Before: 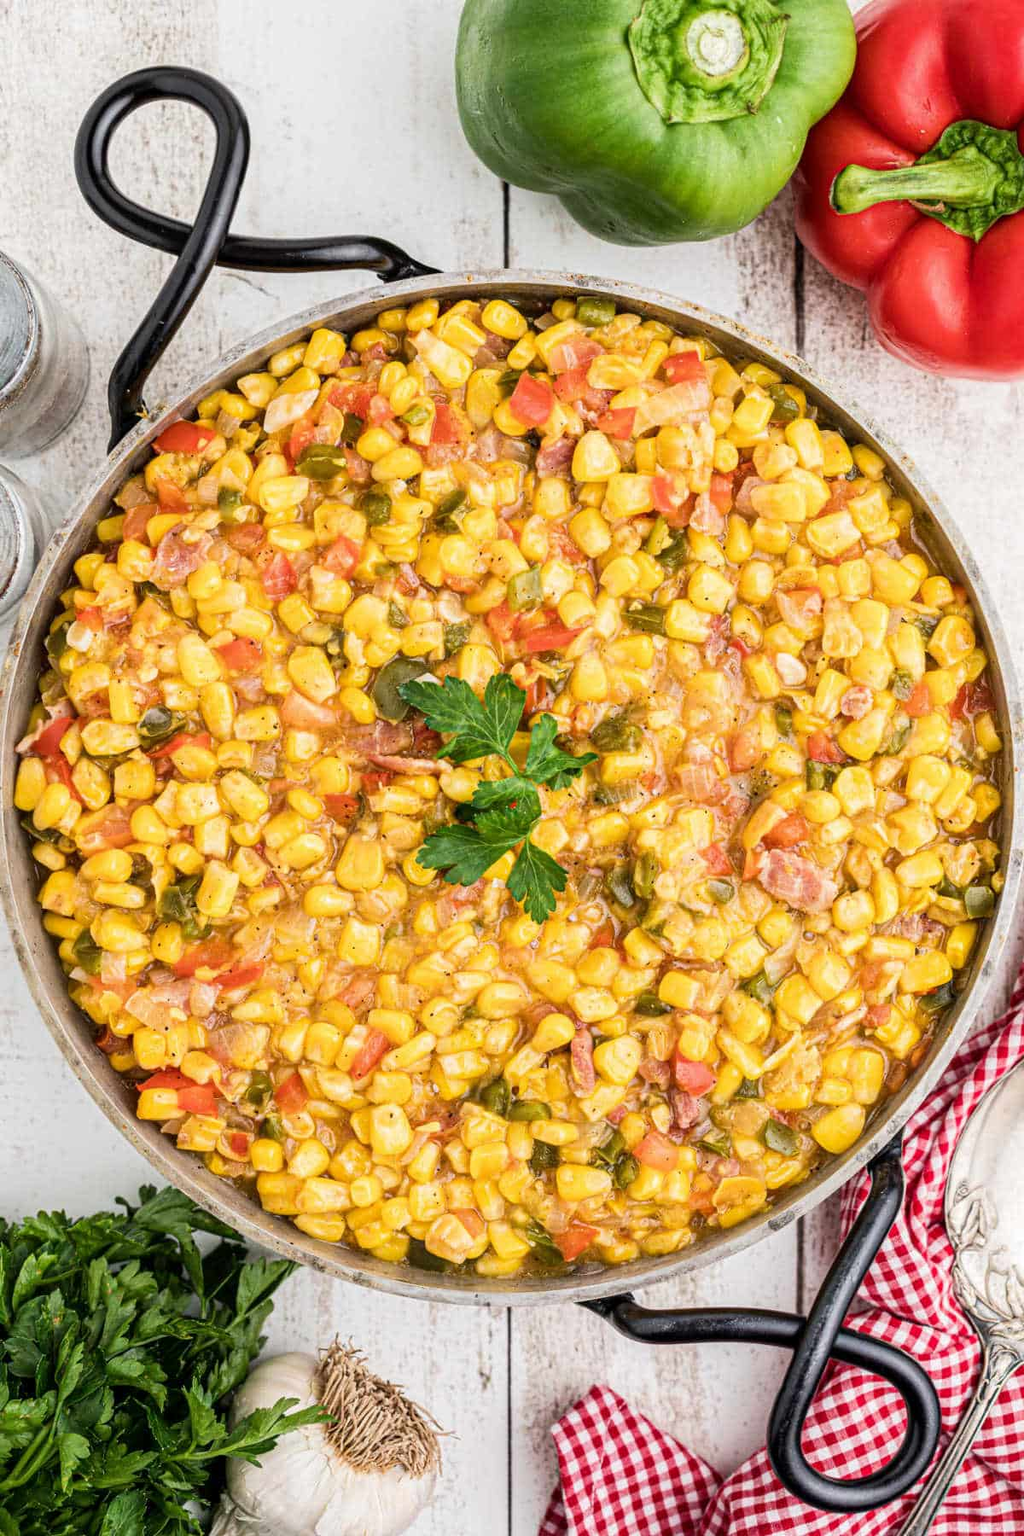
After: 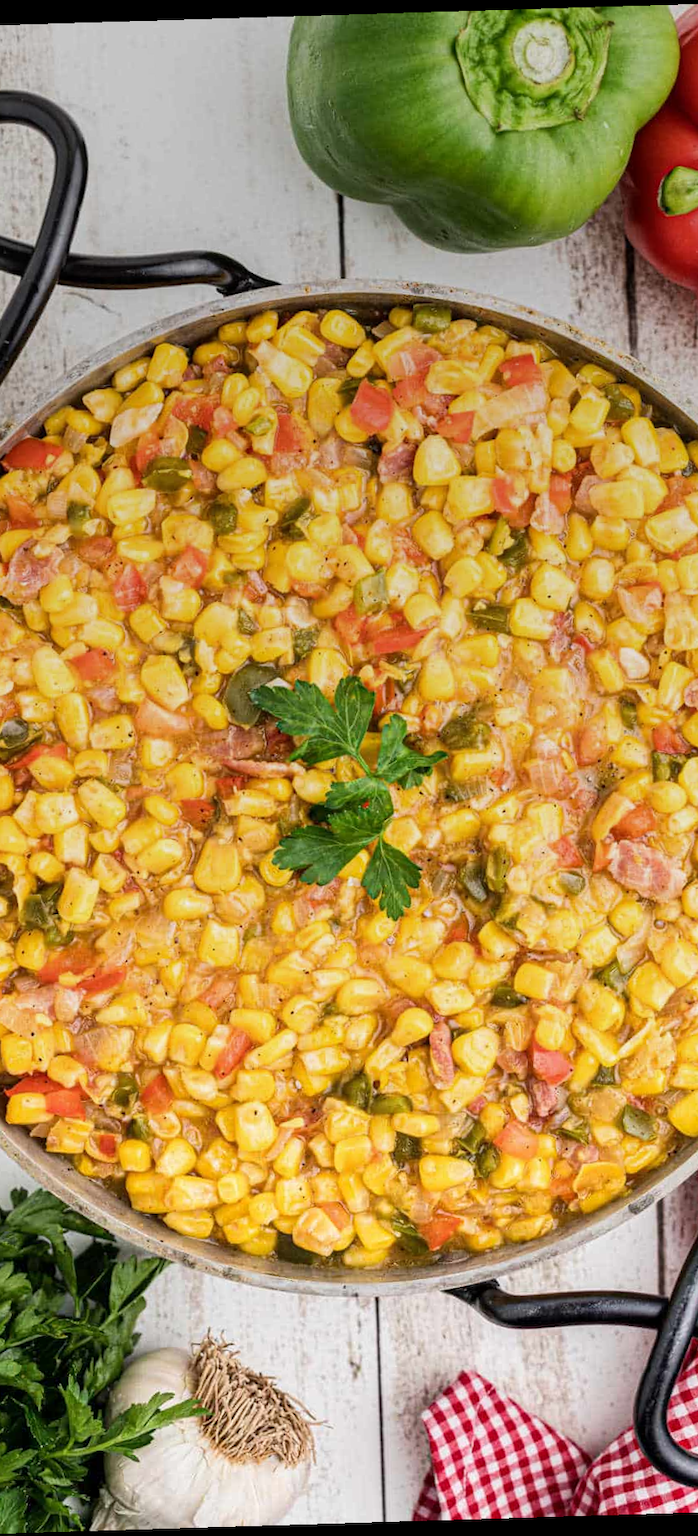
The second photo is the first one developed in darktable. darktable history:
rotate and perspective: rotation -1.75°, automatic cropping off
graduated density: on, module defaults
crop: left 15.419%, right 17.914%
